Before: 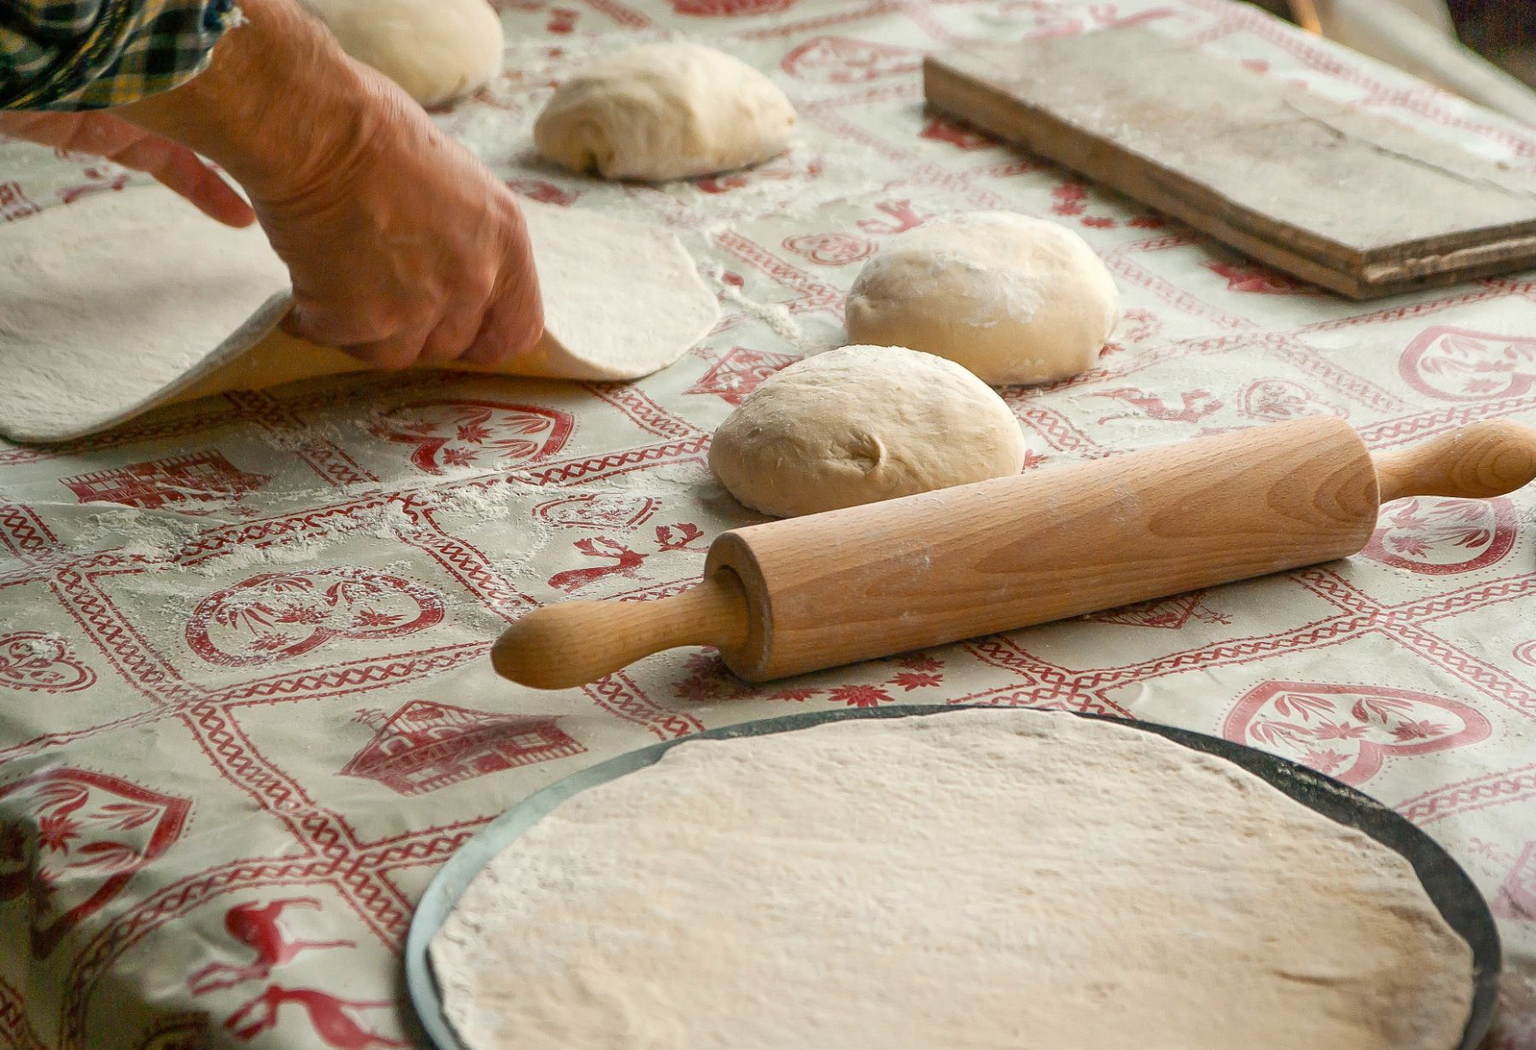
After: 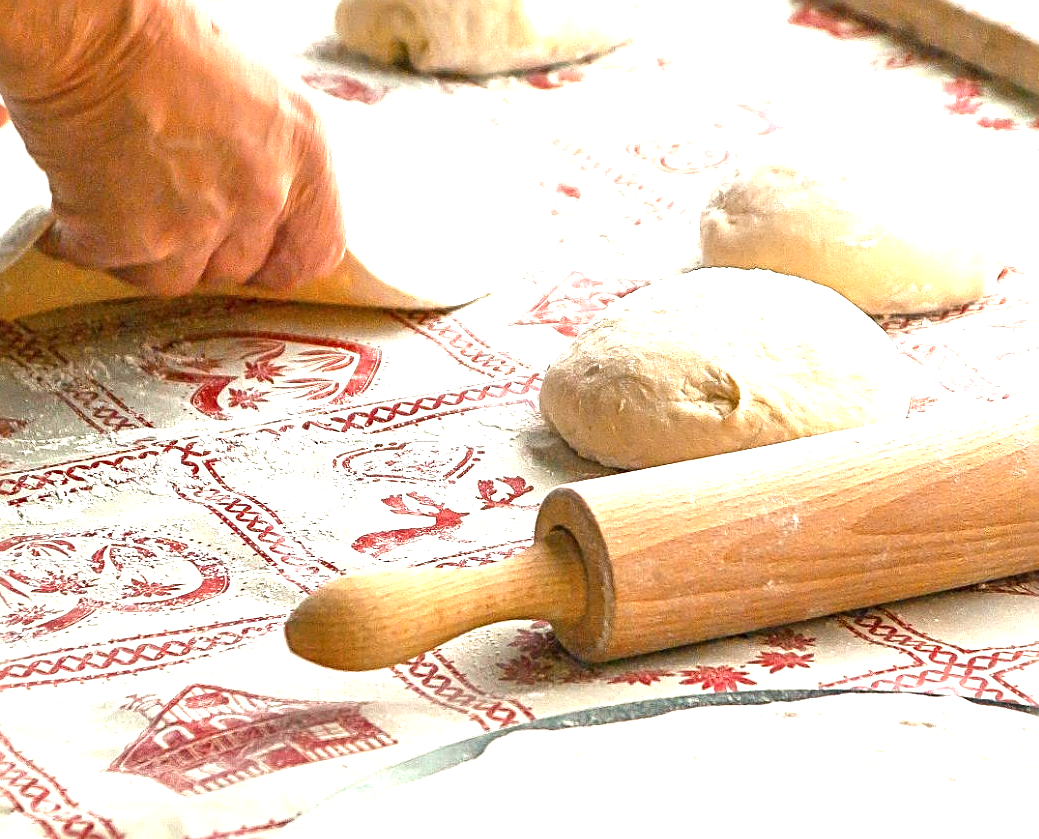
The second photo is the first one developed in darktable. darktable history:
white balance: red 1.009, blue 1.027
sharpen: radius 4
crop: left 16.202%, top 11.208%, right 26.045%, bottom 20.557%
exposure: black level correction 0, exposure 1.6 EV, compensate exposure bias true, compensate highlight preservation false
